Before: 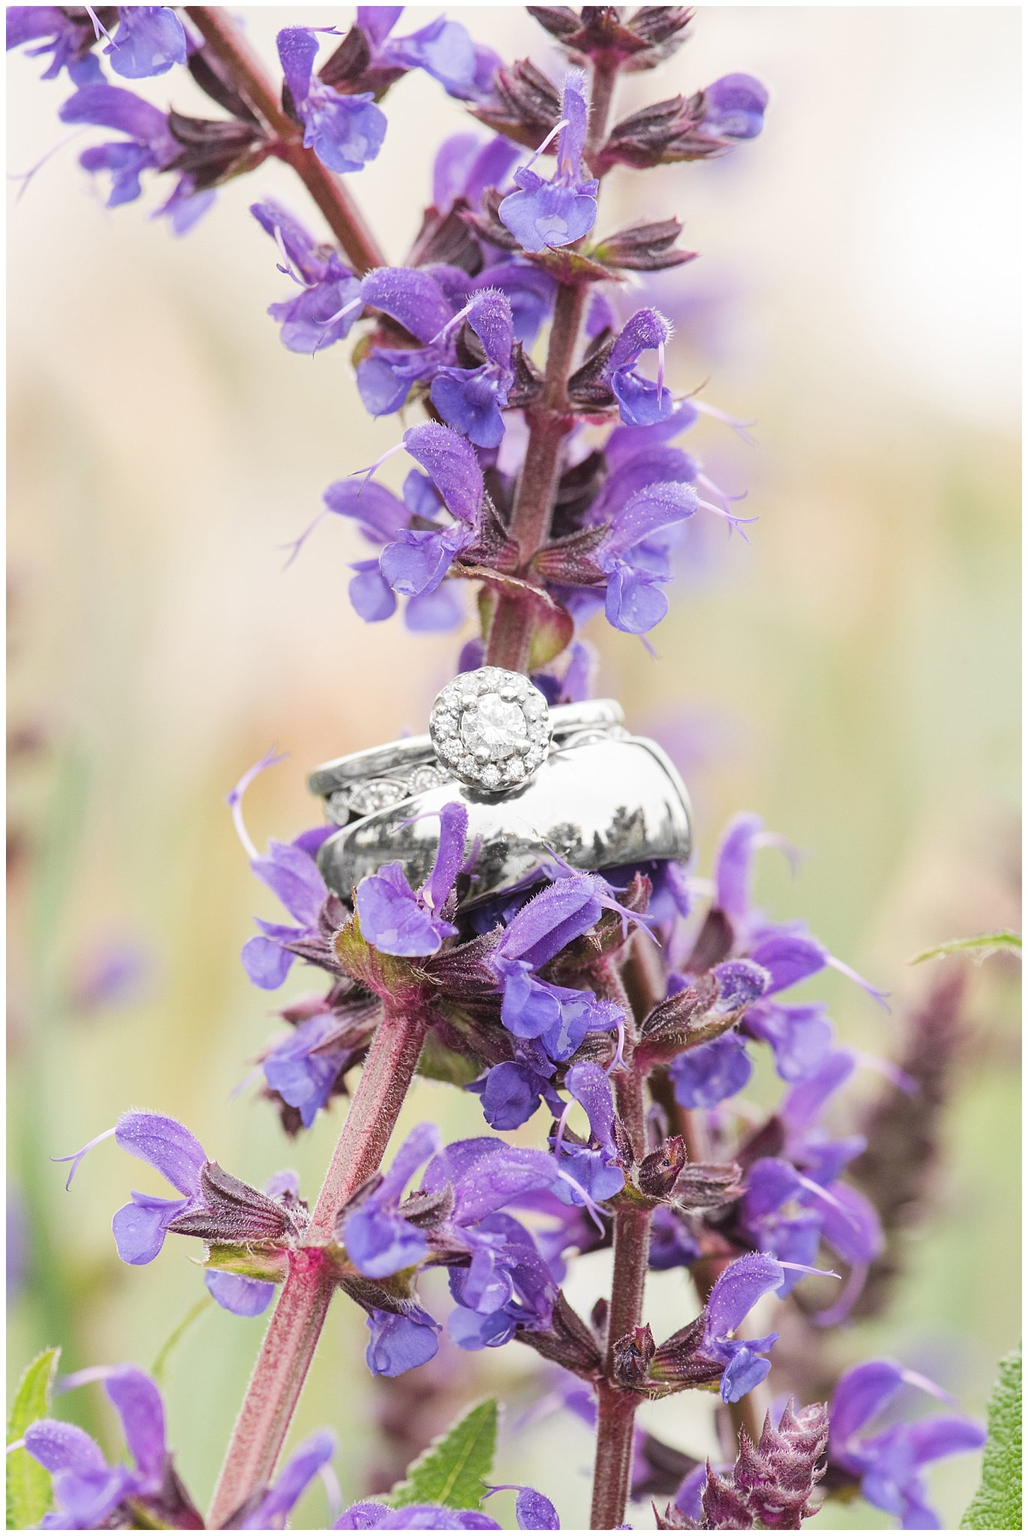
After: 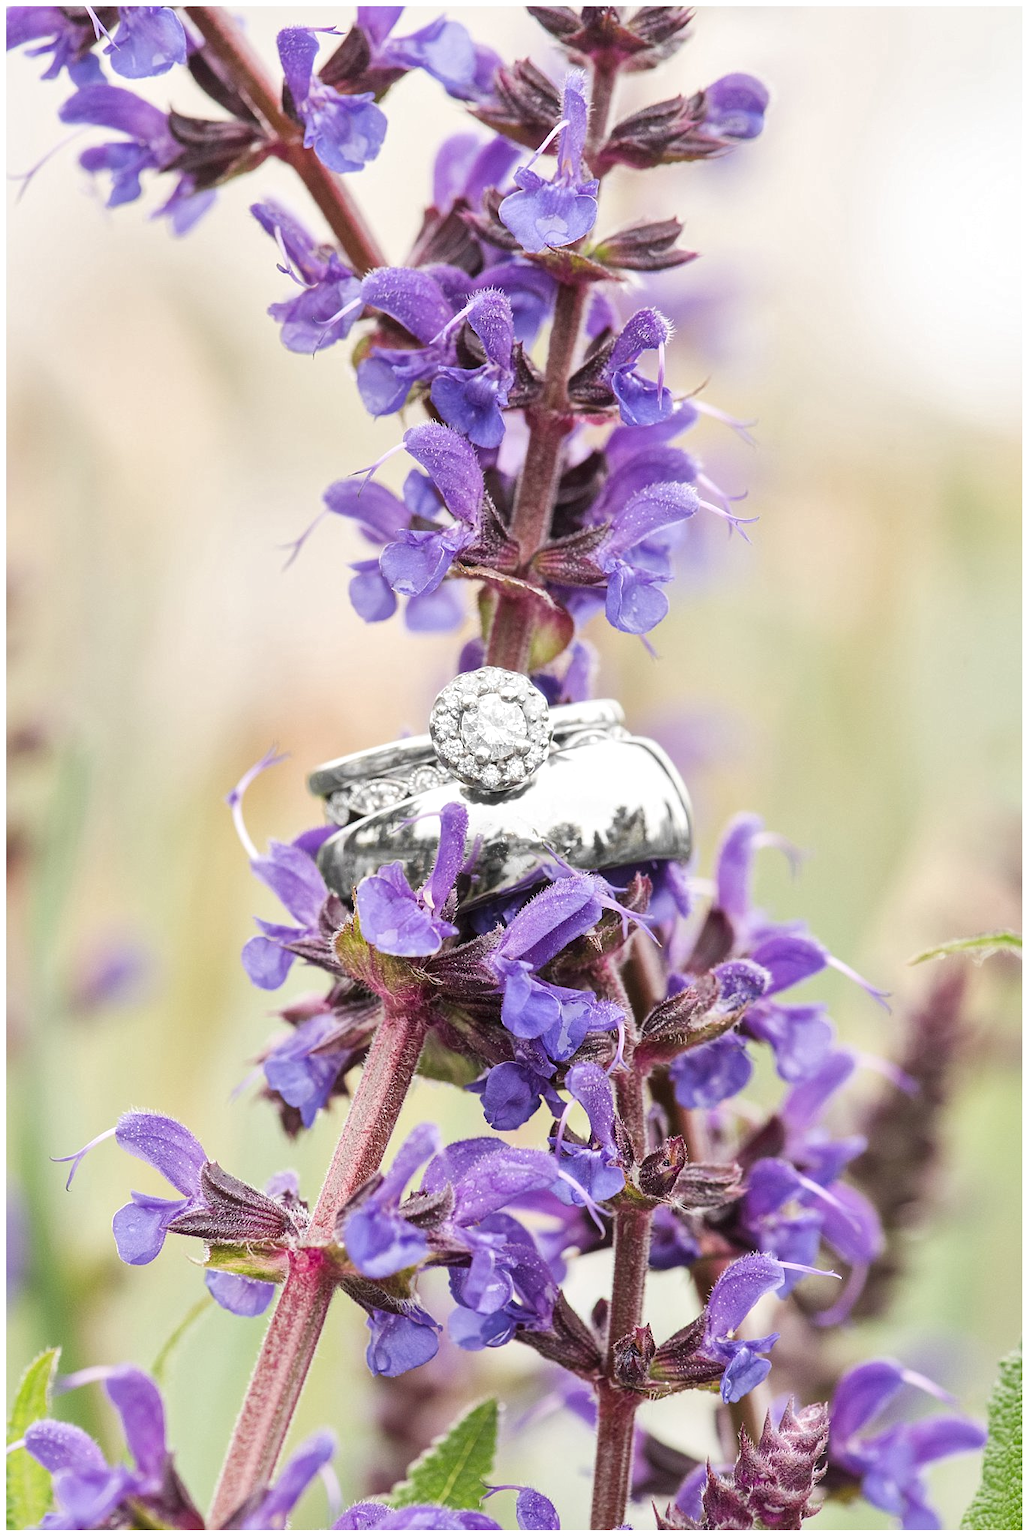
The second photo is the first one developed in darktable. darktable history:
local contrast: mode bilateral grid, contrast 20, coarseness 51, detail 144%, midtone range 0.2
